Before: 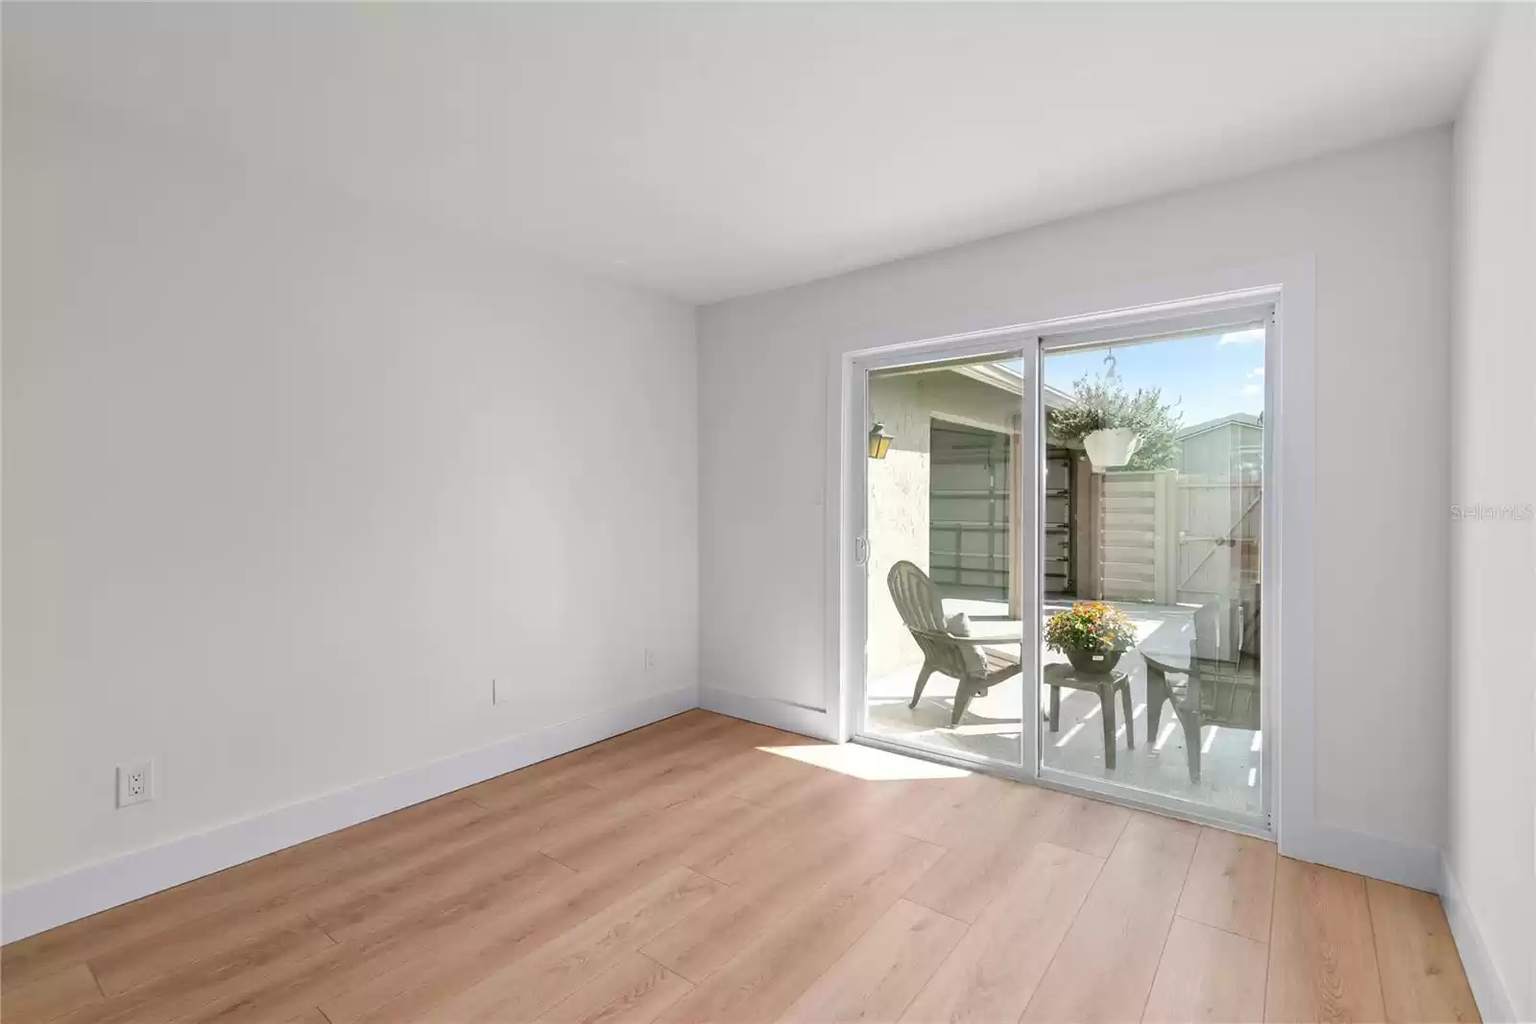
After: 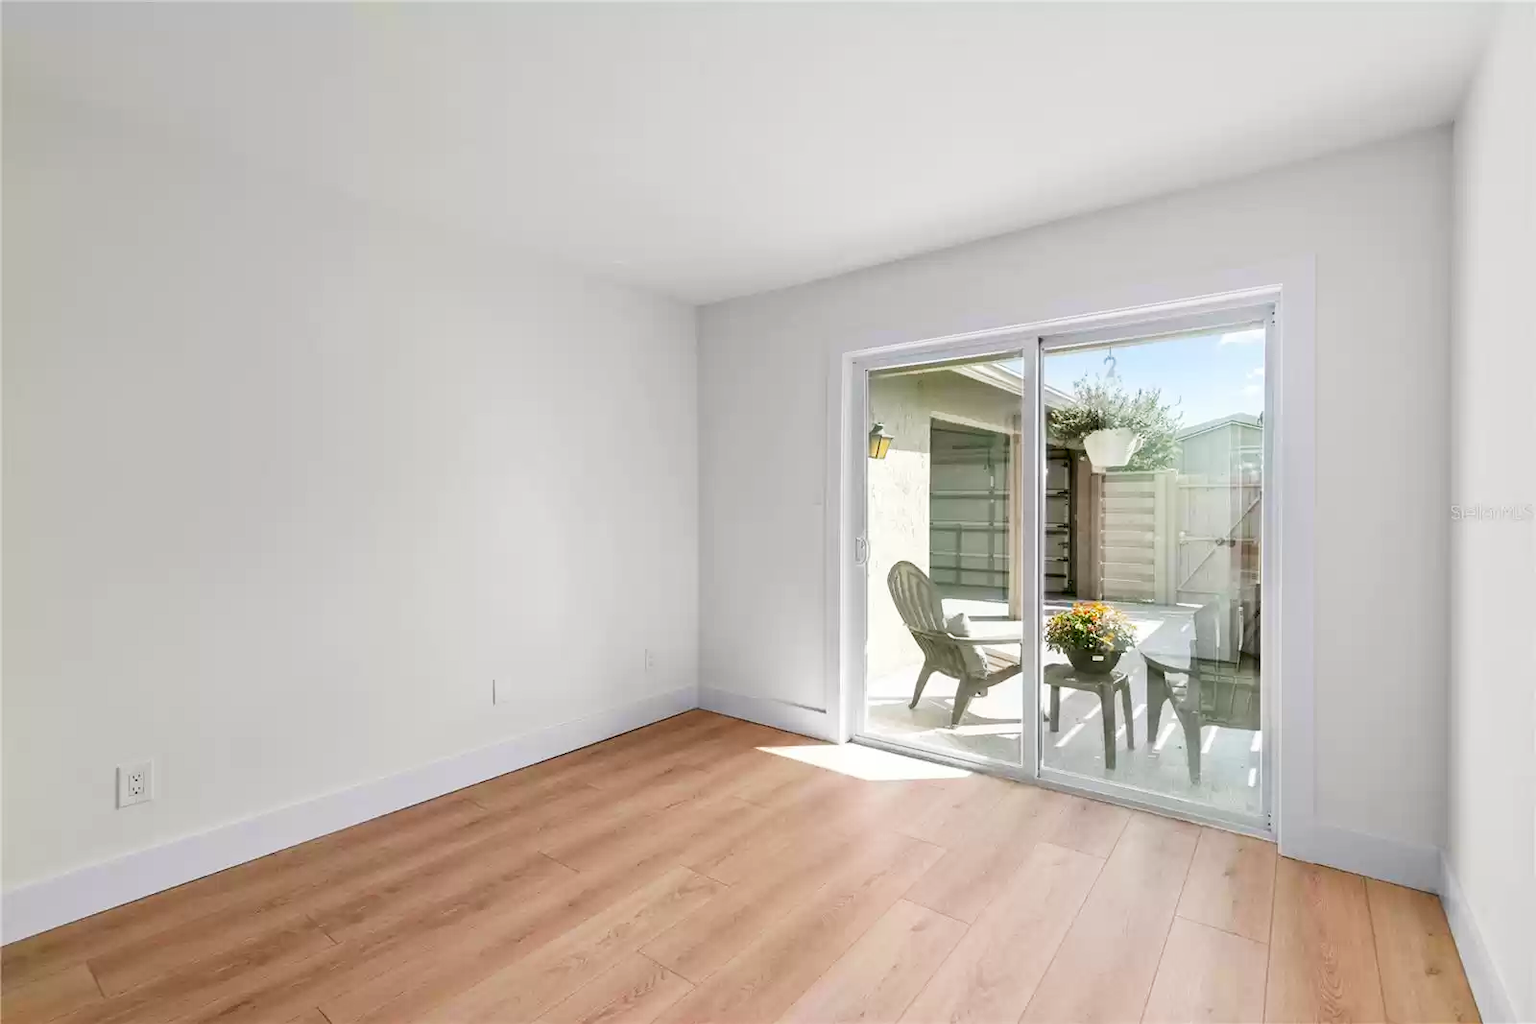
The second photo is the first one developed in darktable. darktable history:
tone curve: curves: ch0 [(0, 0) (0.118, 0.034) (0.182, 0.124) (0.265, 0.214) (0.504, 0.508) (0.783, 0.825) (1, 1)], preserve colors none
